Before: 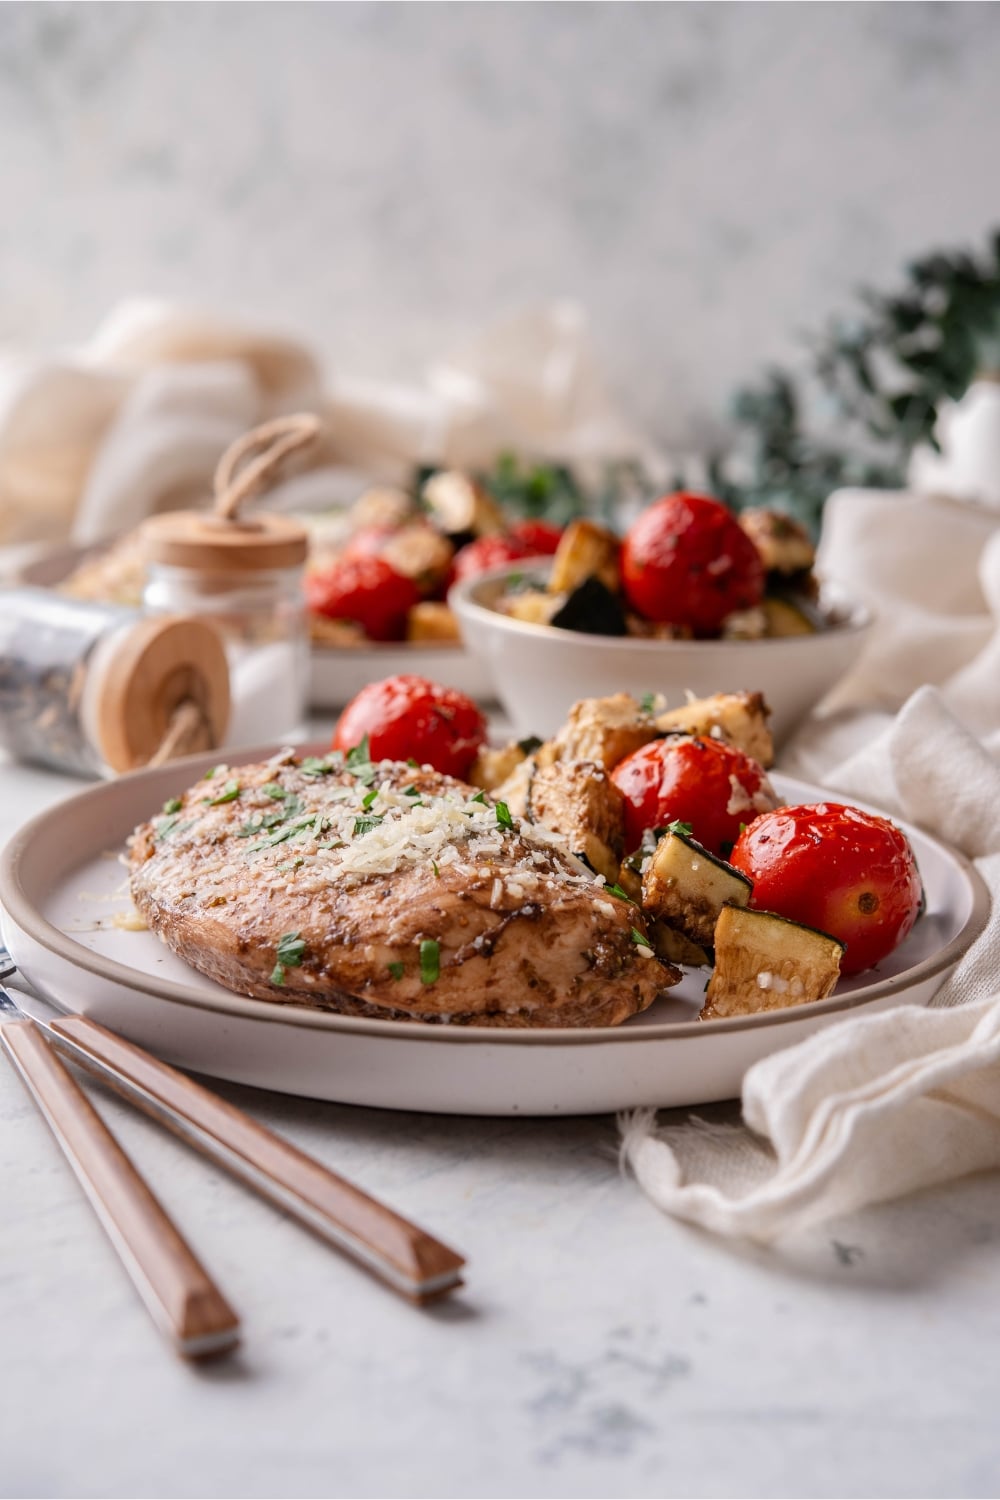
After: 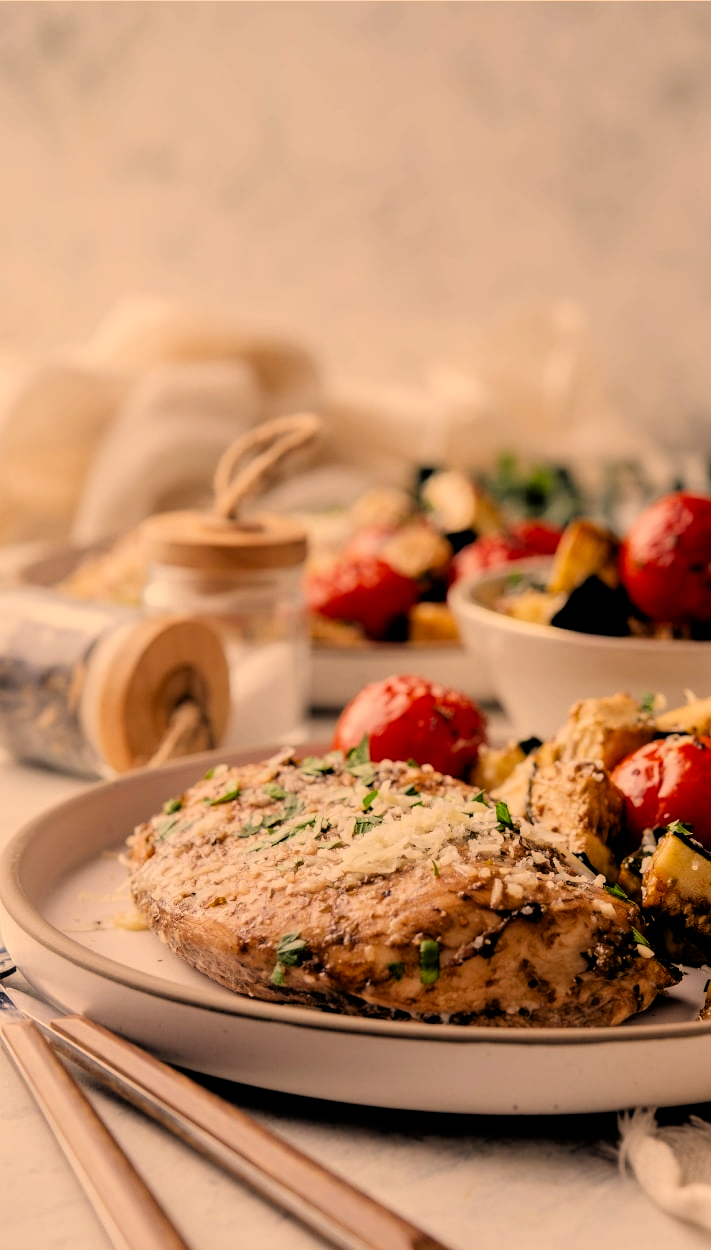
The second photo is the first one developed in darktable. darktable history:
filmic rgb: black relative exposure -3.31 EV, white relative exposure 3.45 EV, hardness 2.36, contrast 1.103
crop: right 28.885%, bottom 16.626%
color correction: highlights a* 15, highlights b* 31.55
